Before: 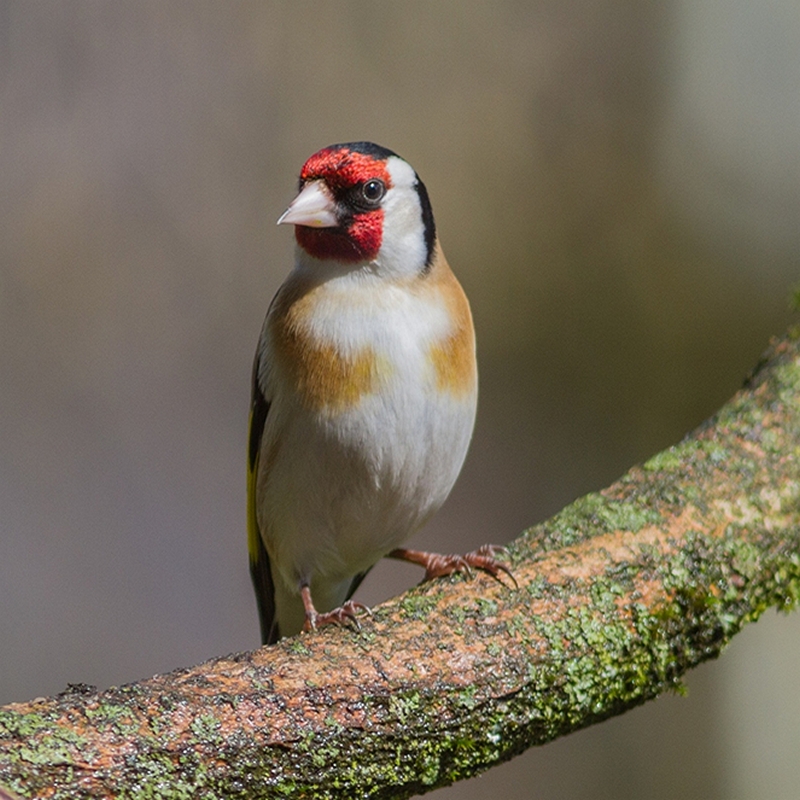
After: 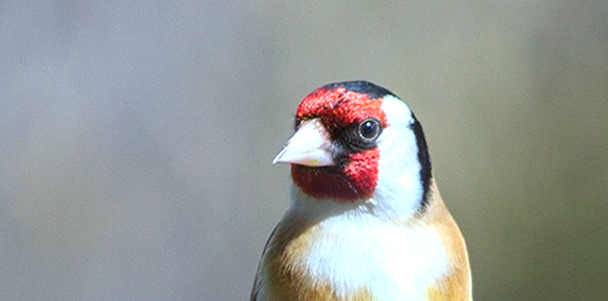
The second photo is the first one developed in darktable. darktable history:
color calibration: gray › normalize channels true, x 0.383, y 0.372, temperature 3888.81 K, gamut compression 0.021
exposure: black level correction 0.001, exposure 1 EV, compensate exposure bias true, compensate highlight preservation false
crop: left 0.552%, top 7.647%, right 23.367%, bottom 54.695%
